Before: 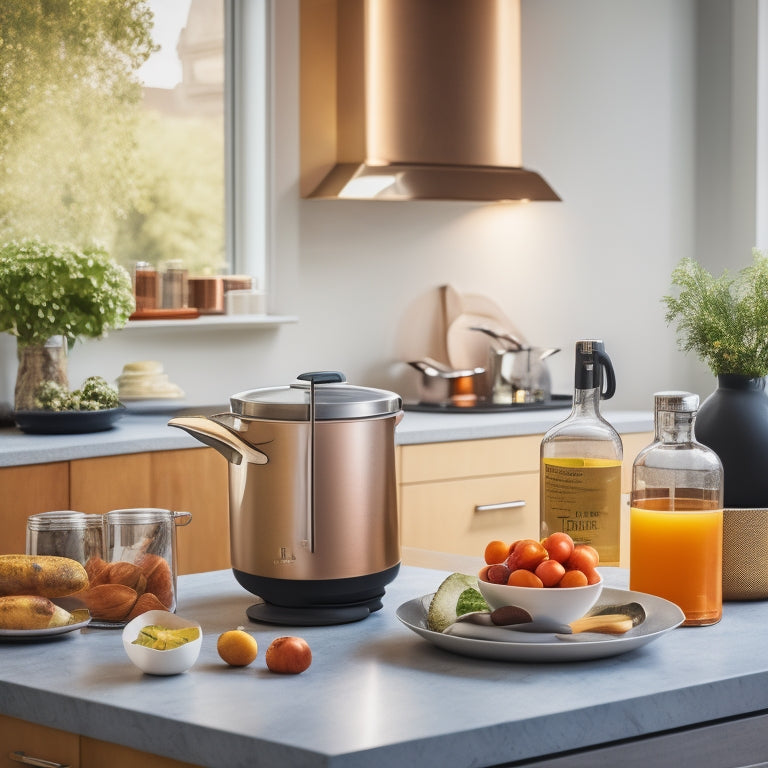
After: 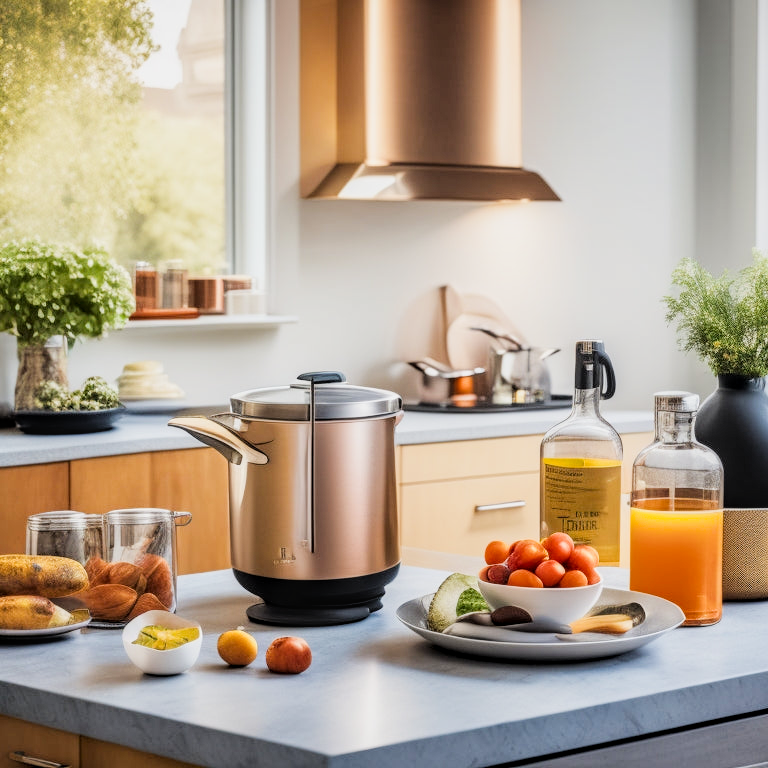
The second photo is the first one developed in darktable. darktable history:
filmic rgb: black relative exposure -5 EV, hardness 2.88, contrast 1.2, highlights saturation mix -30%
exposure: black level correction 0, exposure 0.5 EV, compensate highlight preservation false
color balance rgb: perceptual saturation grading › global saturation 10%, global vibrance 10%
local contrast: on, module defaults
